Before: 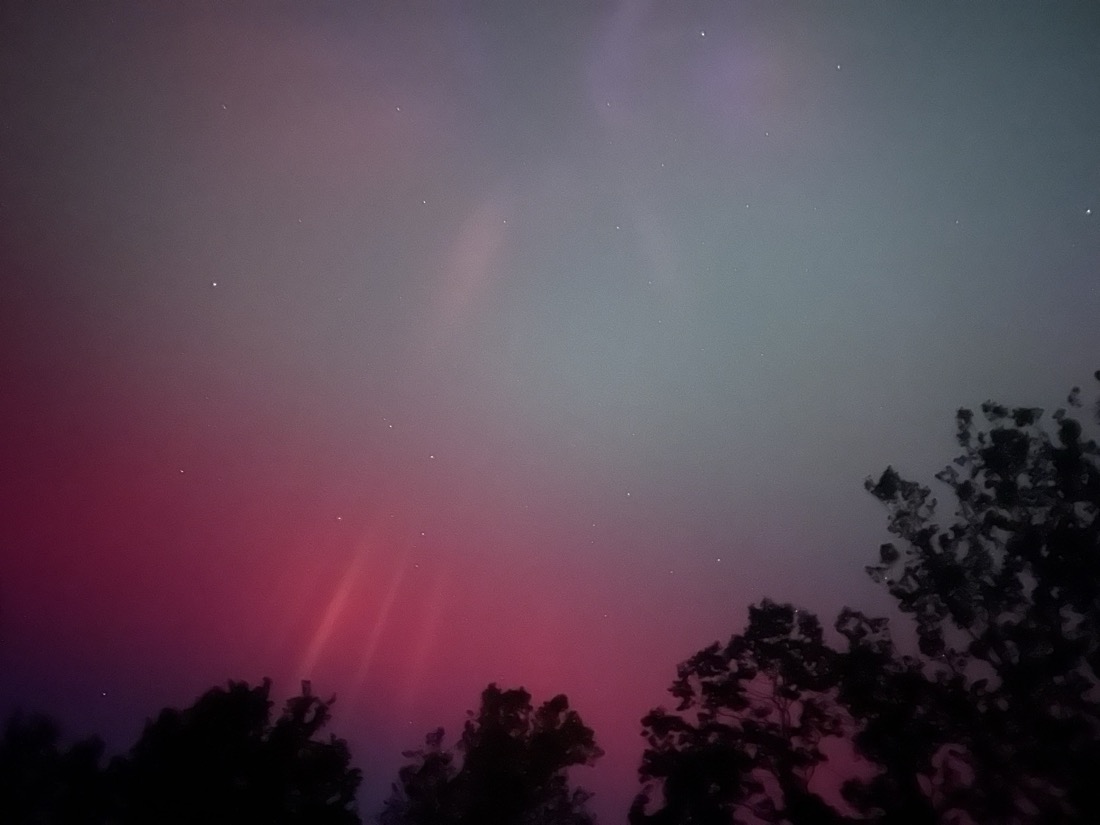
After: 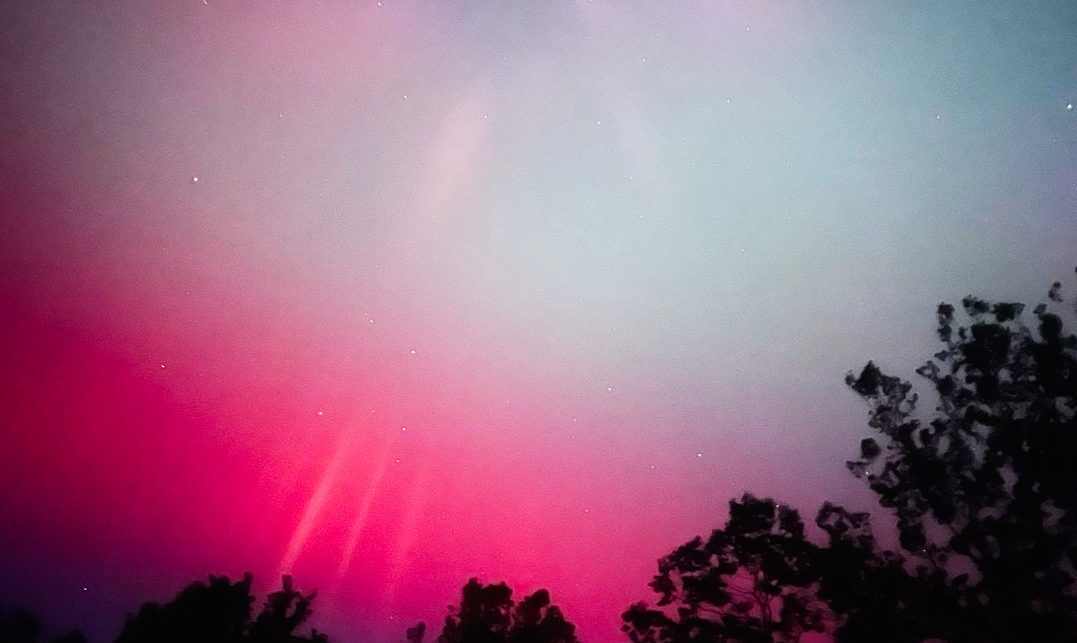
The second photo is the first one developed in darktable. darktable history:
exposure: black level correction -0.001, exposure 0.08 EV, compensate highlight preservation false
crop and rotate: left 1.814%, top 12.818%, right 0.25%, bottom 9.225%
white balance: red 1.009, blue 0.985
base curve: curves: ch0 [(0, 0) (0.007, 0.004) (0.027, 0.03) (0.046, 0.07) (0.207, 0.54) (0.442, 0.872) (0.673, 0.972) (1, 1)], preserve colors none
